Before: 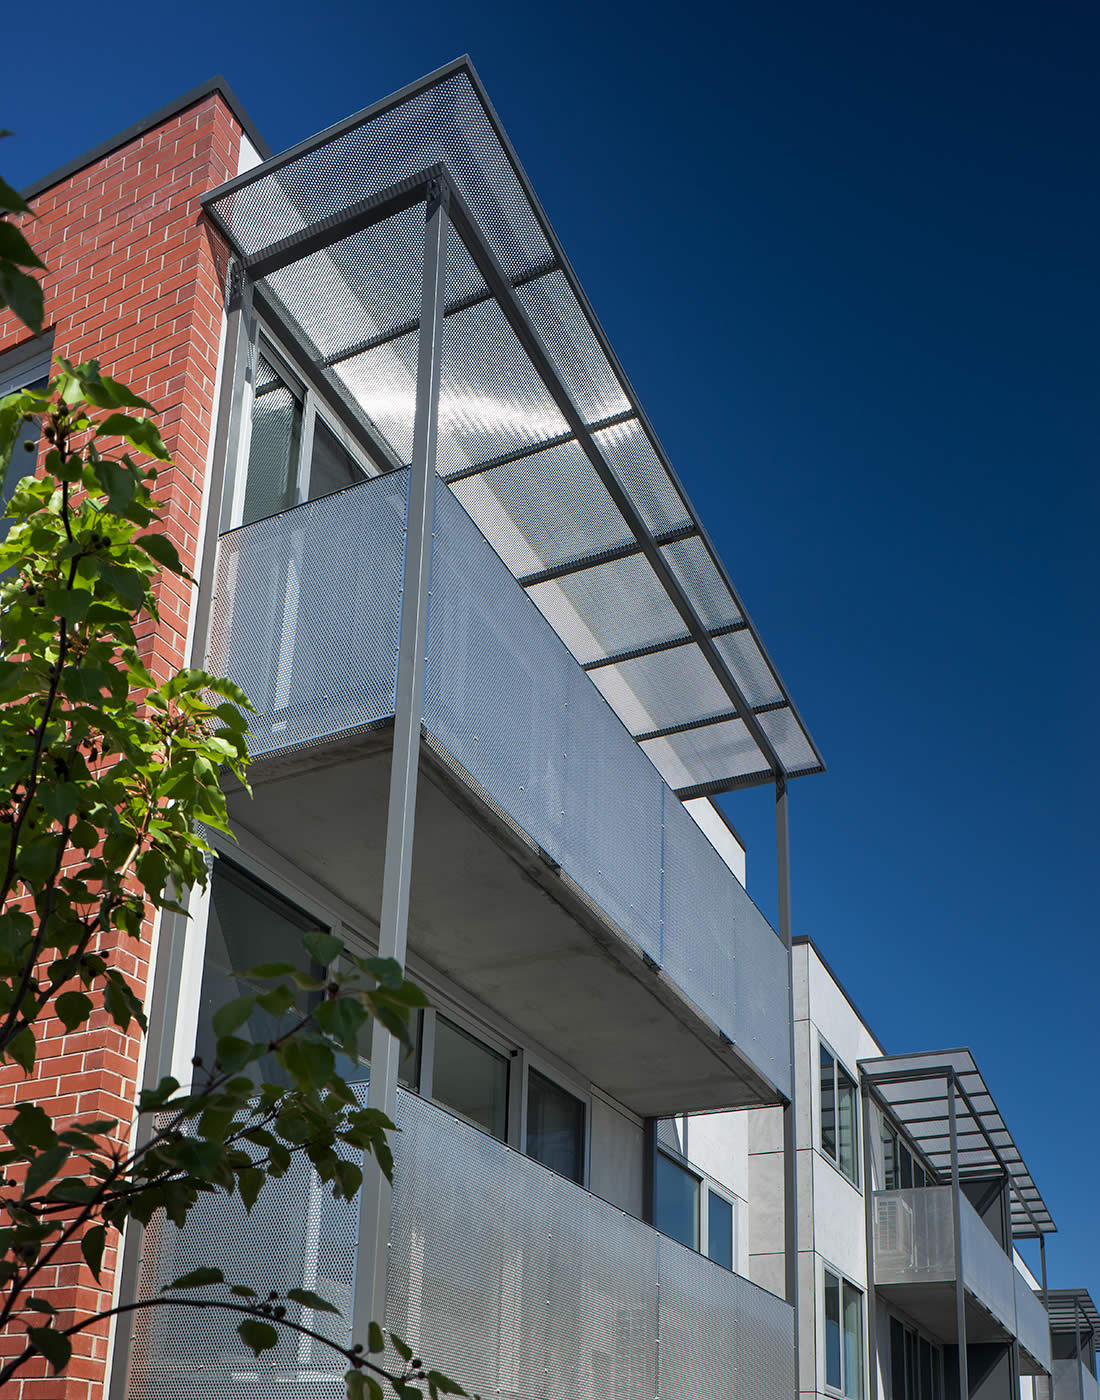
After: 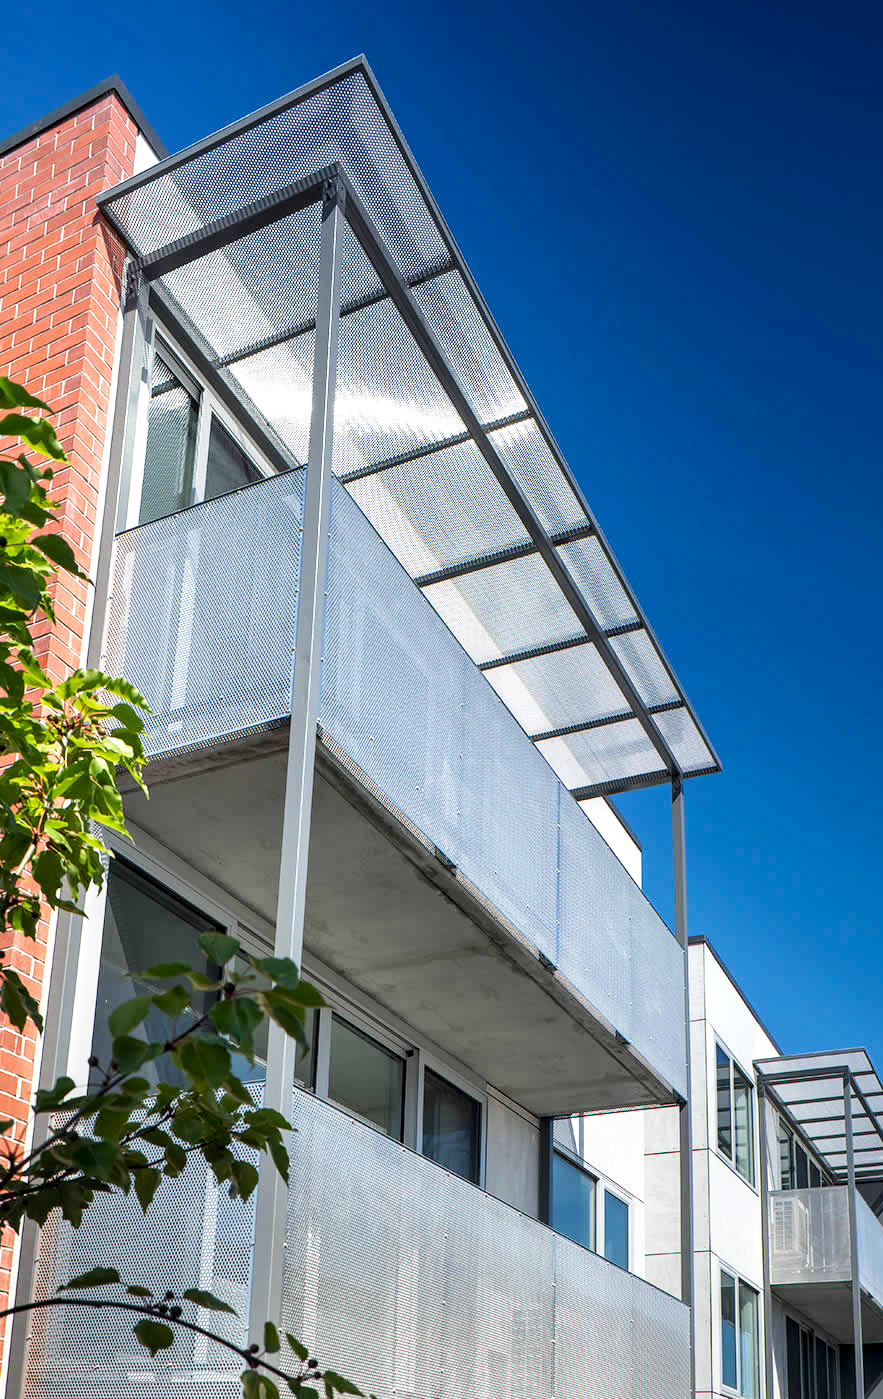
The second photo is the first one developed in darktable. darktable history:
local contrast: on, module defaults
base curve: curves: ch0 [(0, 0) (0.005, 0.002) (0.15, 0.3) (0.4, 0.7) (0.75, 0.95) (1, 1)], preserve colors none
crop and rotate: left 9.501%, right 10.188%
exposure: black level correction 0, exposure 0.2 EV, compensate exposure bias true, compensate highlight preservation false
